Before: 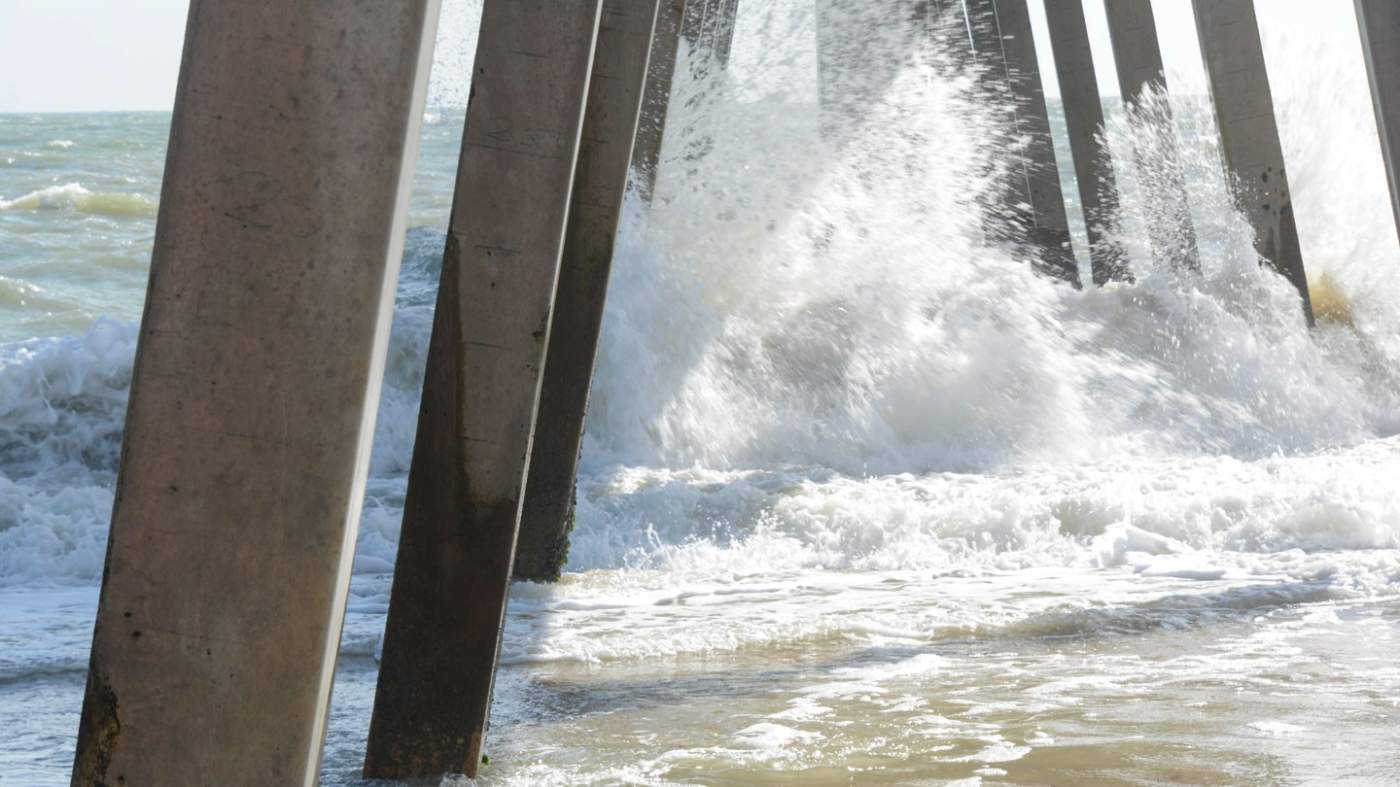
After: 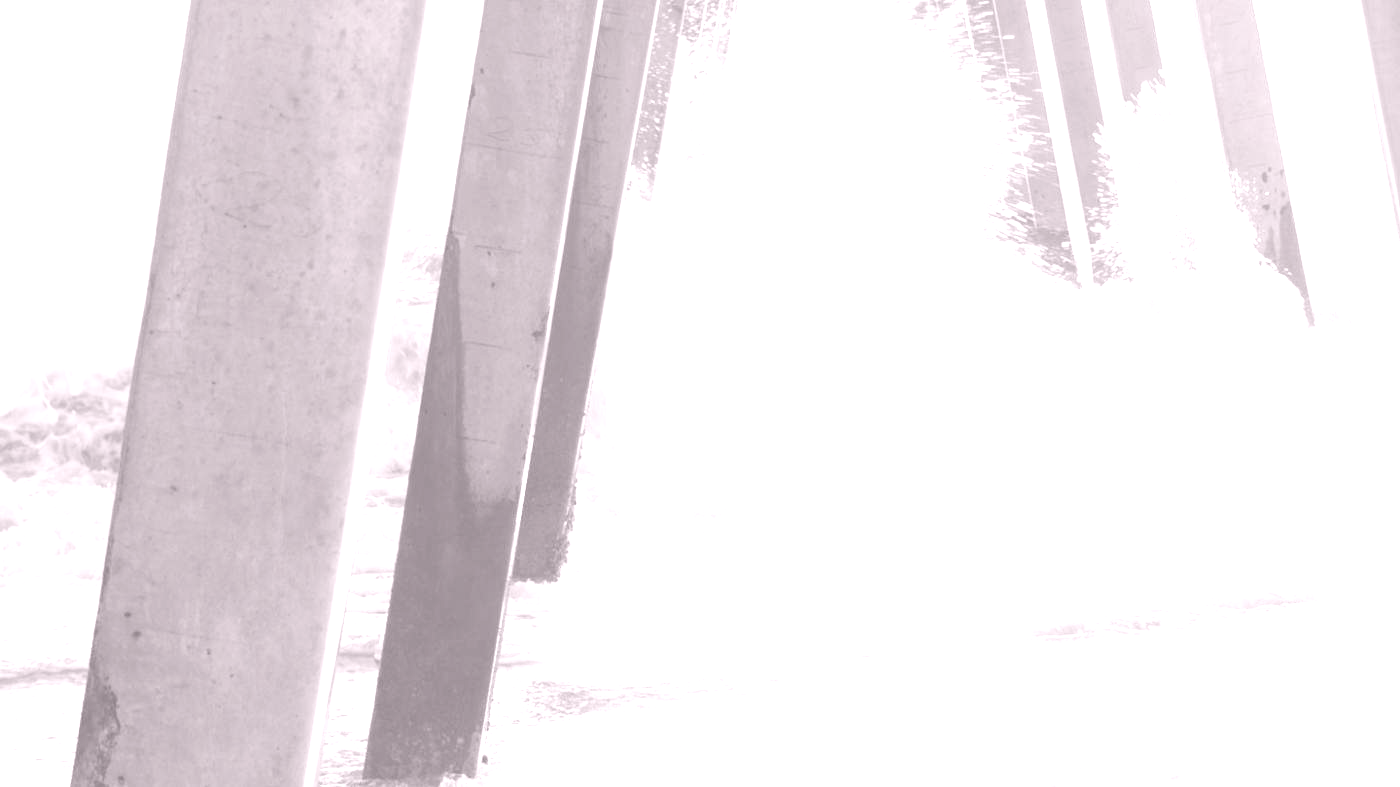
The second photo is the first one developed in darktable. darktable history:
color balance rgb: perceptual saturation grading › global saturation 20%, perceptual saturation grading › highlights -25%, perceptual saturation grading › shadows 50%
exposure: exposure 0.258 EV, compensate highlight preservation false
colorize: hue 25.2°, saturation 83%, source mix 82%, lightness 79%, version 1
